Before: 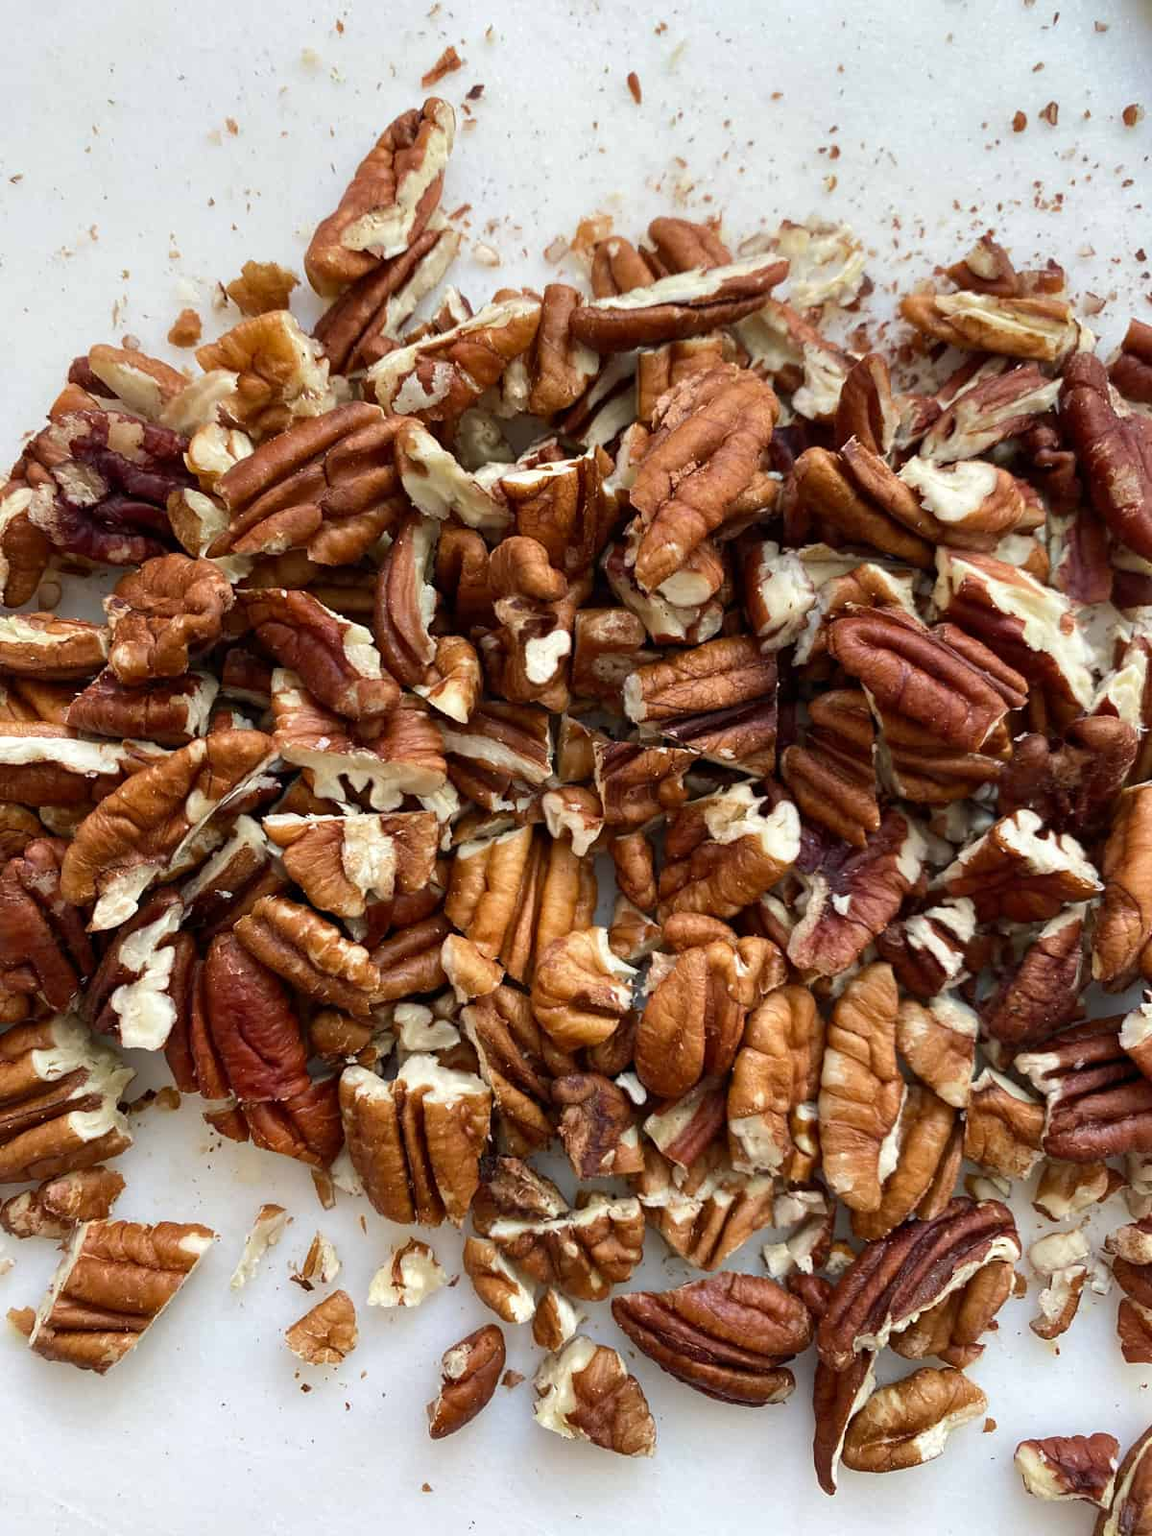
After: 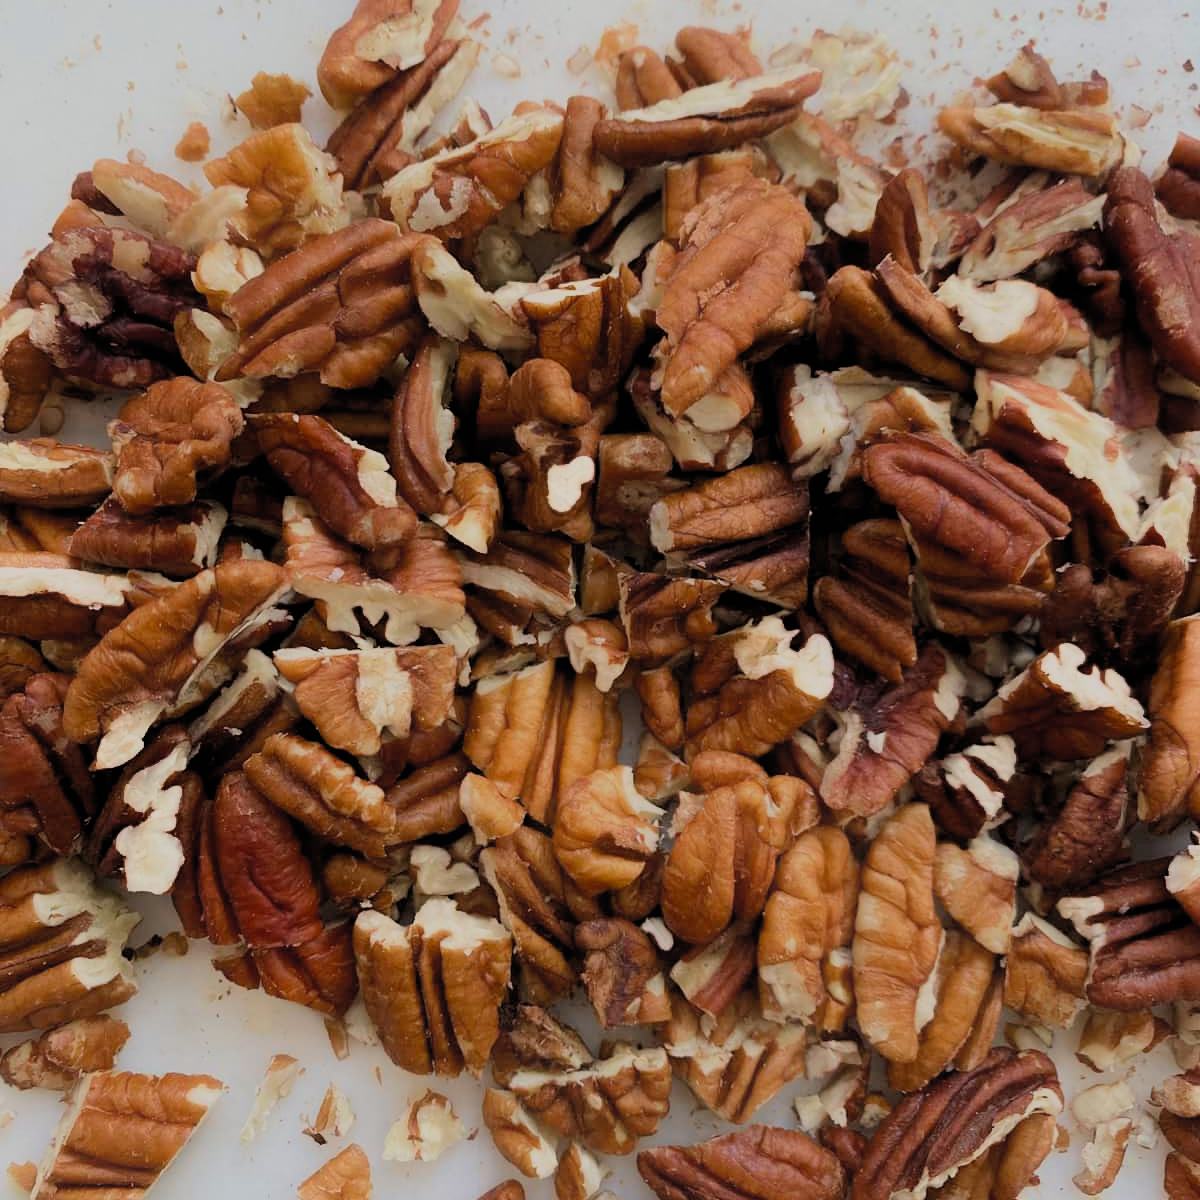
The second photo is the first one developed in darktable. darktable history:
crop and rotate: top 12.5%, bottom 12.5%
contrast equalizer: octaves 7, y [[0.6 ×6], [0.55 ×6], [0 ×6], [0 ×6], [0 ×6]], mix -1
filmic rgb: black relative exposure -4.58 EV, white relative exposure 4.8 EV, threshold 3 EV, hardness 2.36, latitude 36.07%, contrast 1.048, highlights saturation mix 1.32%, shadows ↔ highlights balance 1.25%, color science v4 (2020), enable highlight reconstruction true
